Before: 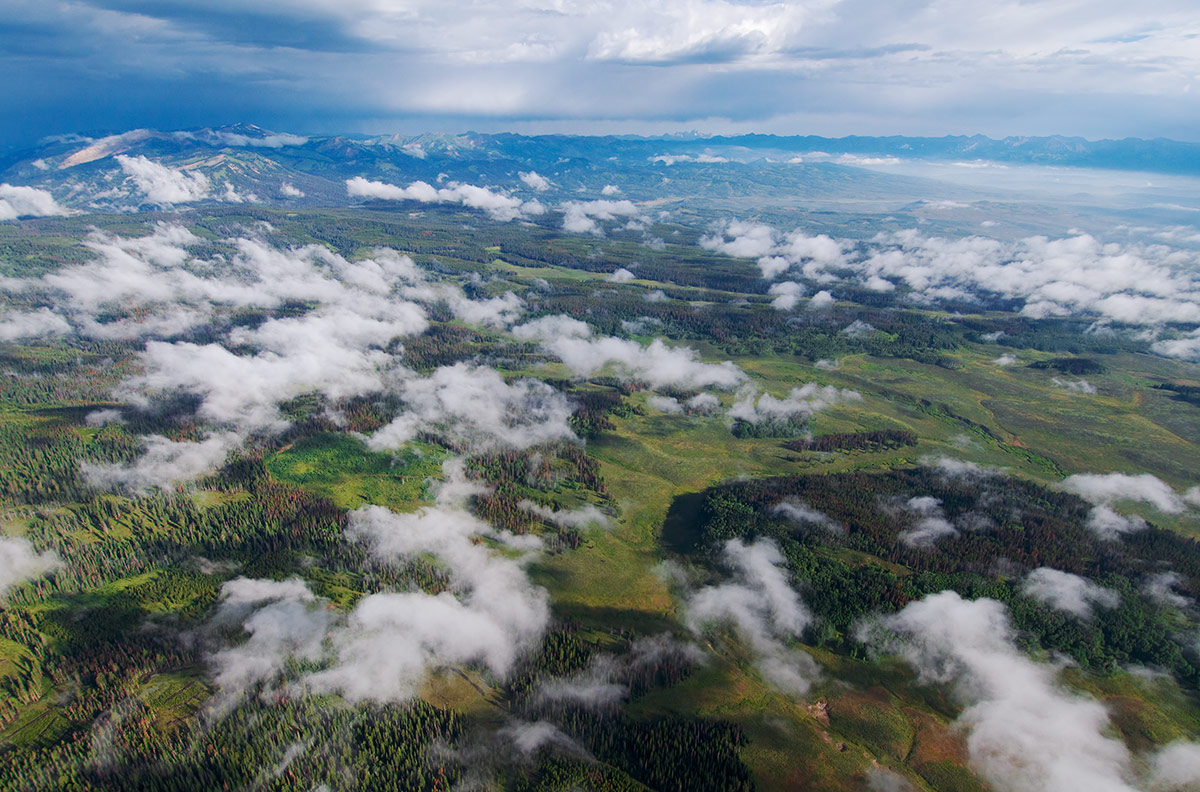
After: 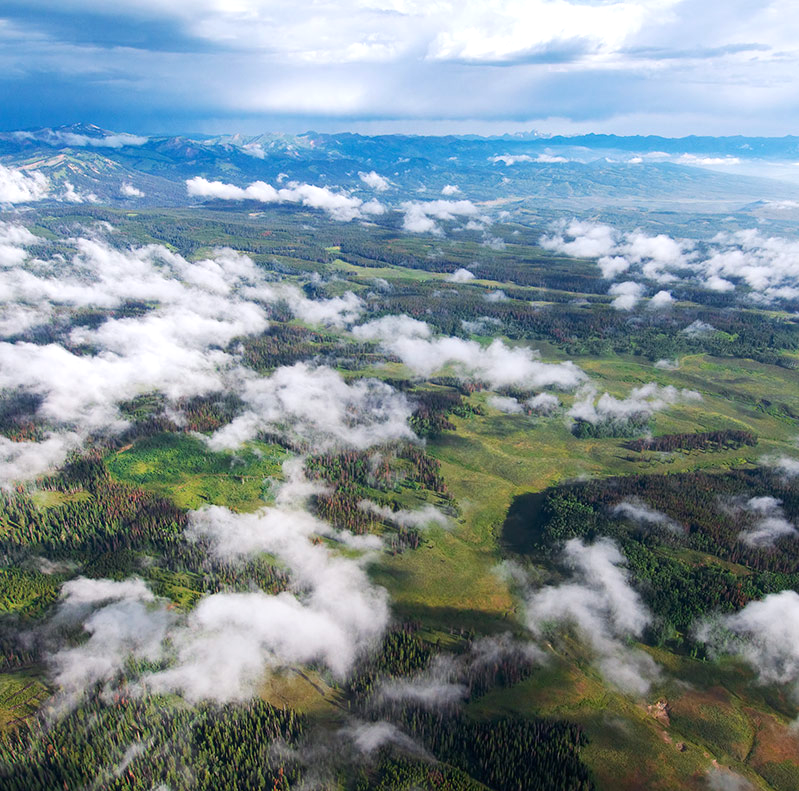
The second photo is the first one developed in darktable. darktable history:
exposure: black level correction 0, exposure 0.5 EV, compensate exposure bias true, compensate highlight preservation false
crop and rotate: left 13.409%, right 19.924%
white balance: emerald 1
